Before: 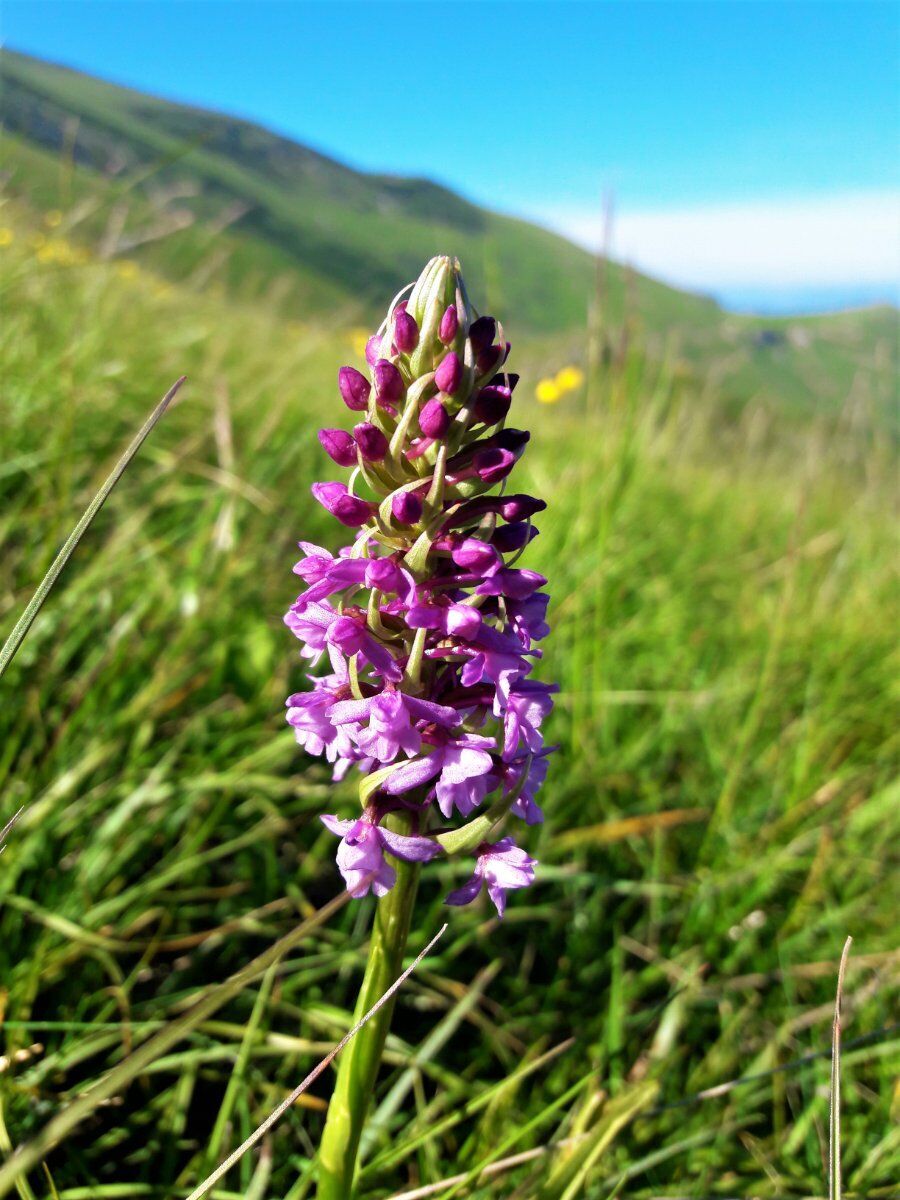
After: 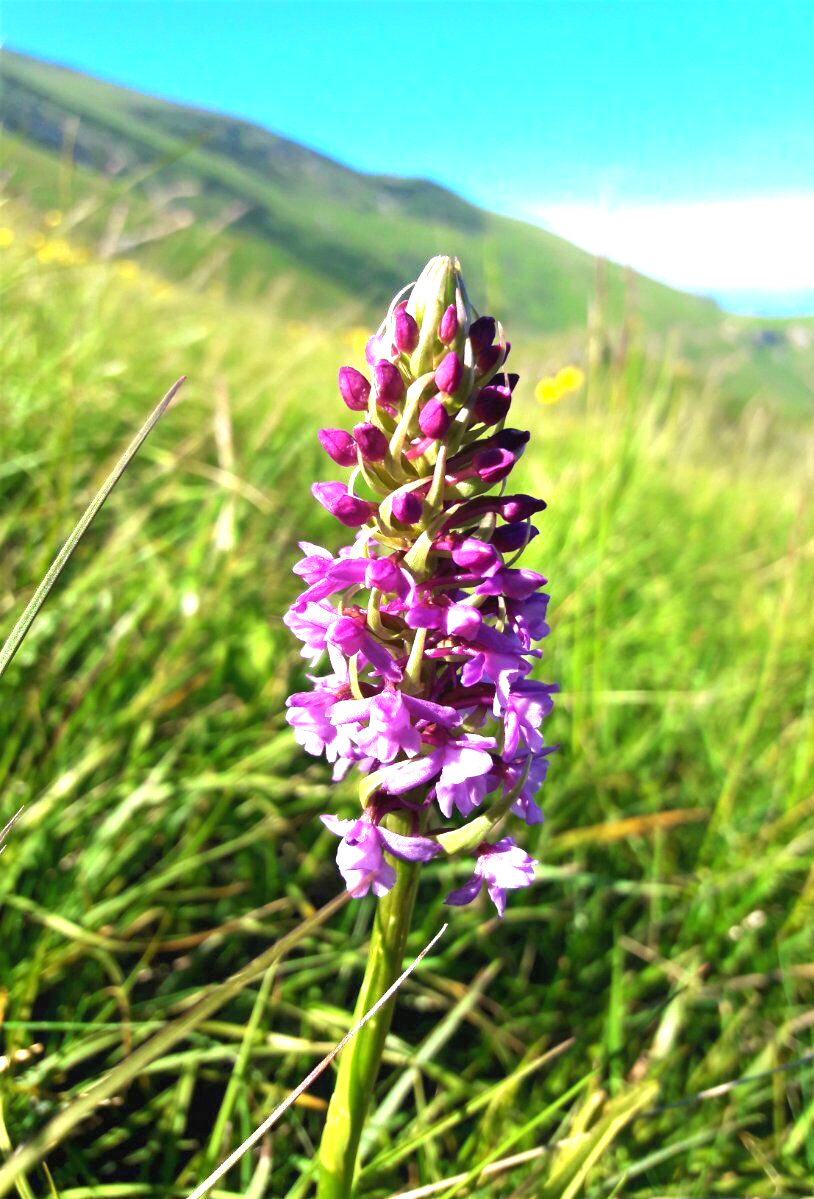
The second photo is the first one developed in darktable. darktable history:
tone equalizer: -8 EV 0.247 EV, -7 EV 0.377 EV, -6 EV 0.405 EV, -5 EV 0.283 EV, -3 EV -0.244 EV, -2 EV -0.407 EV, -1 EV -0.4 EV, +0 EV -0.272 EV
contrast equalizer: y [[0.514, 0.573, 0.581, 0.508, 0.5, 0.5], [0.5 ×6], [0.5 ×6], [0 ×6], [0 ×6]], mix -0.318
exposure: black level correction 0, exposure 1.2 EV, compensate exposure bias true, compensate highlight preservation false
crop: right 9.511%, bottom 0.047%
